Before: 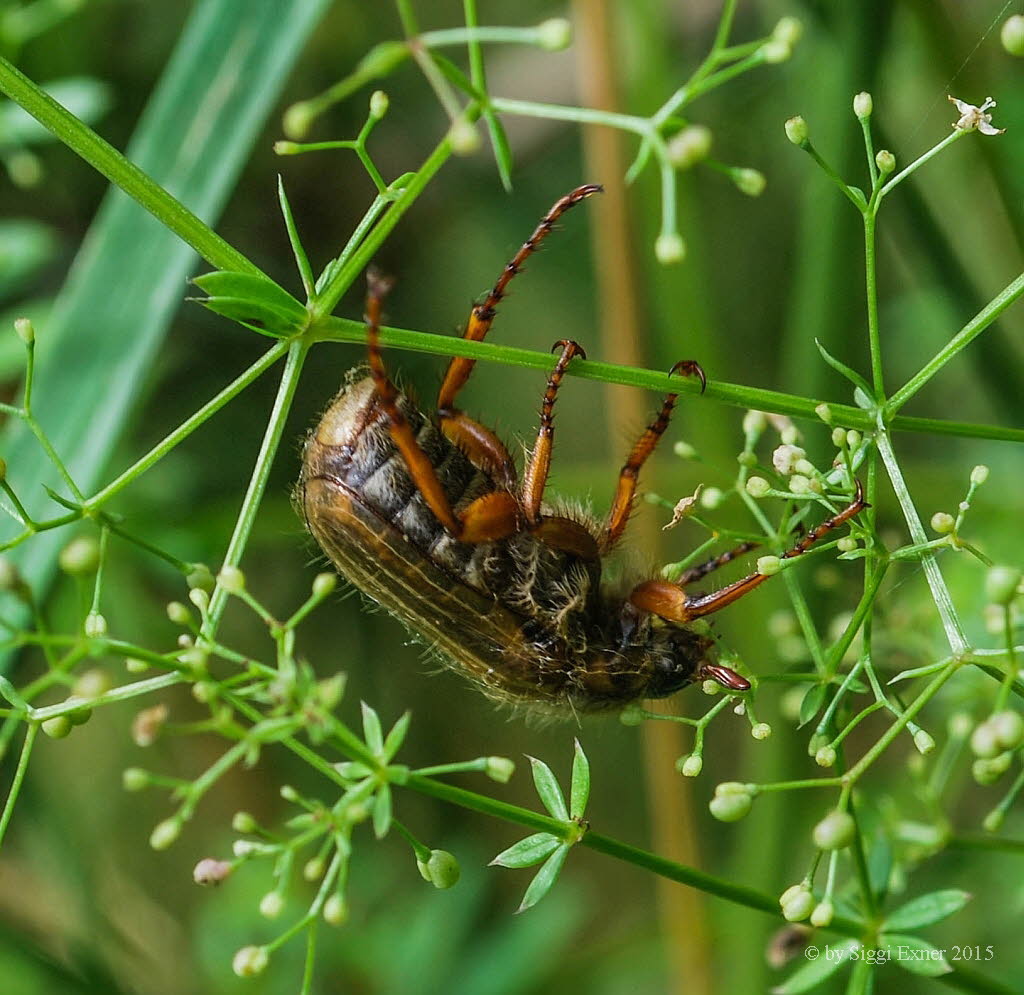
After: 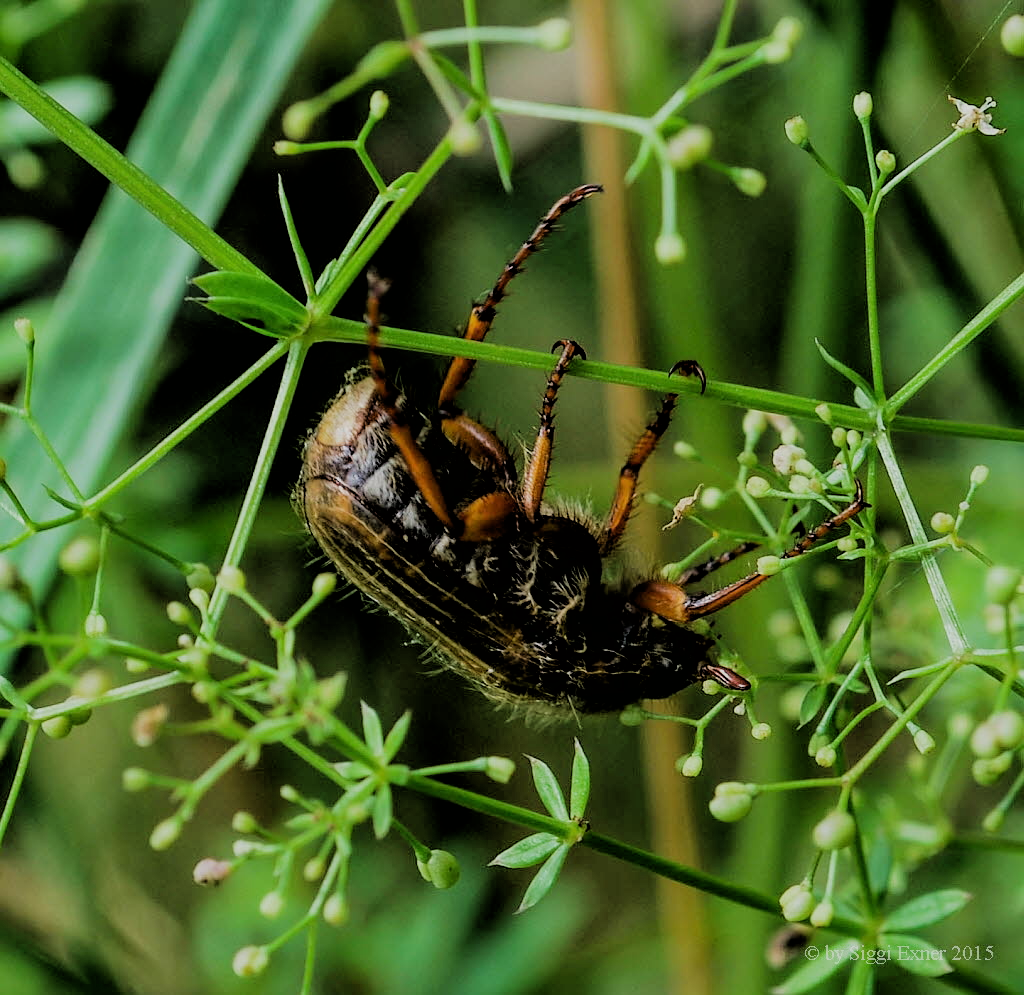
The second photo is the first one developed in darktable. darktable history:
filmic rgb: black relative exposure -2.87 EV, white relative exposure 4.56 EV, hardness 1.72, contrast 1.247
